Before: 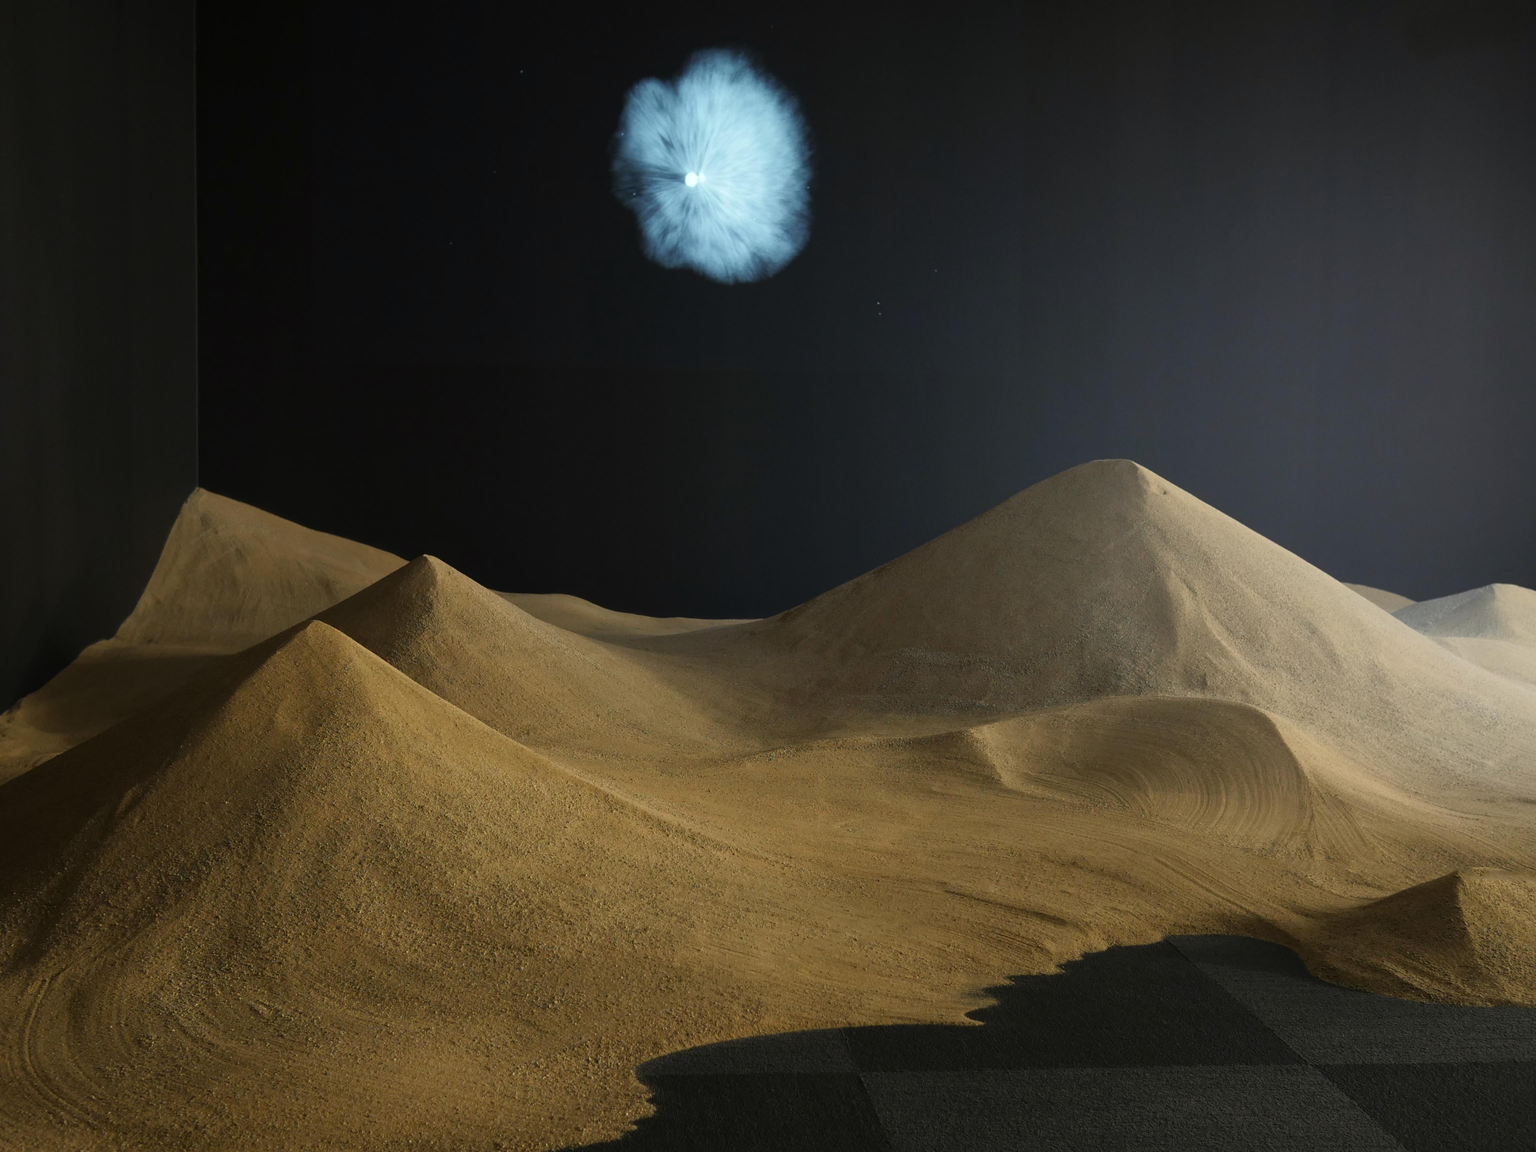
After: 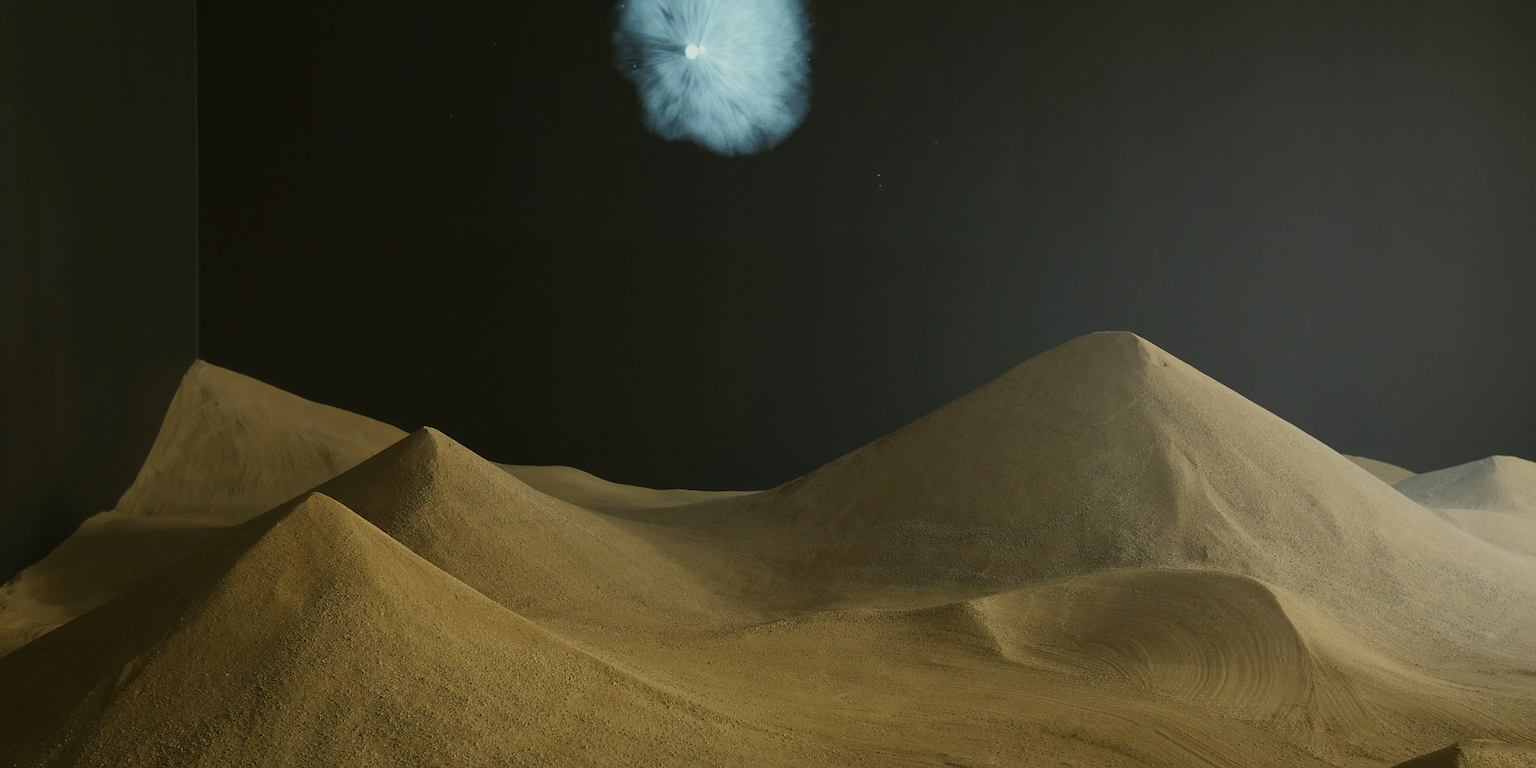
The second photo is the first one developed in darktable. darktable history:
exposure: exposure -0.36 EV, compensate highlight preservation false
crop: top 11.166%, bottom 22.168%
color balance: mode lift, gamma, gain (sRGB), lift [1.04, 1, 1, 0.97], gamma [1.01, 1, 1, 0.97], gain [0.96, 1, 1, 0.97]
sharpen: on, module defaults
